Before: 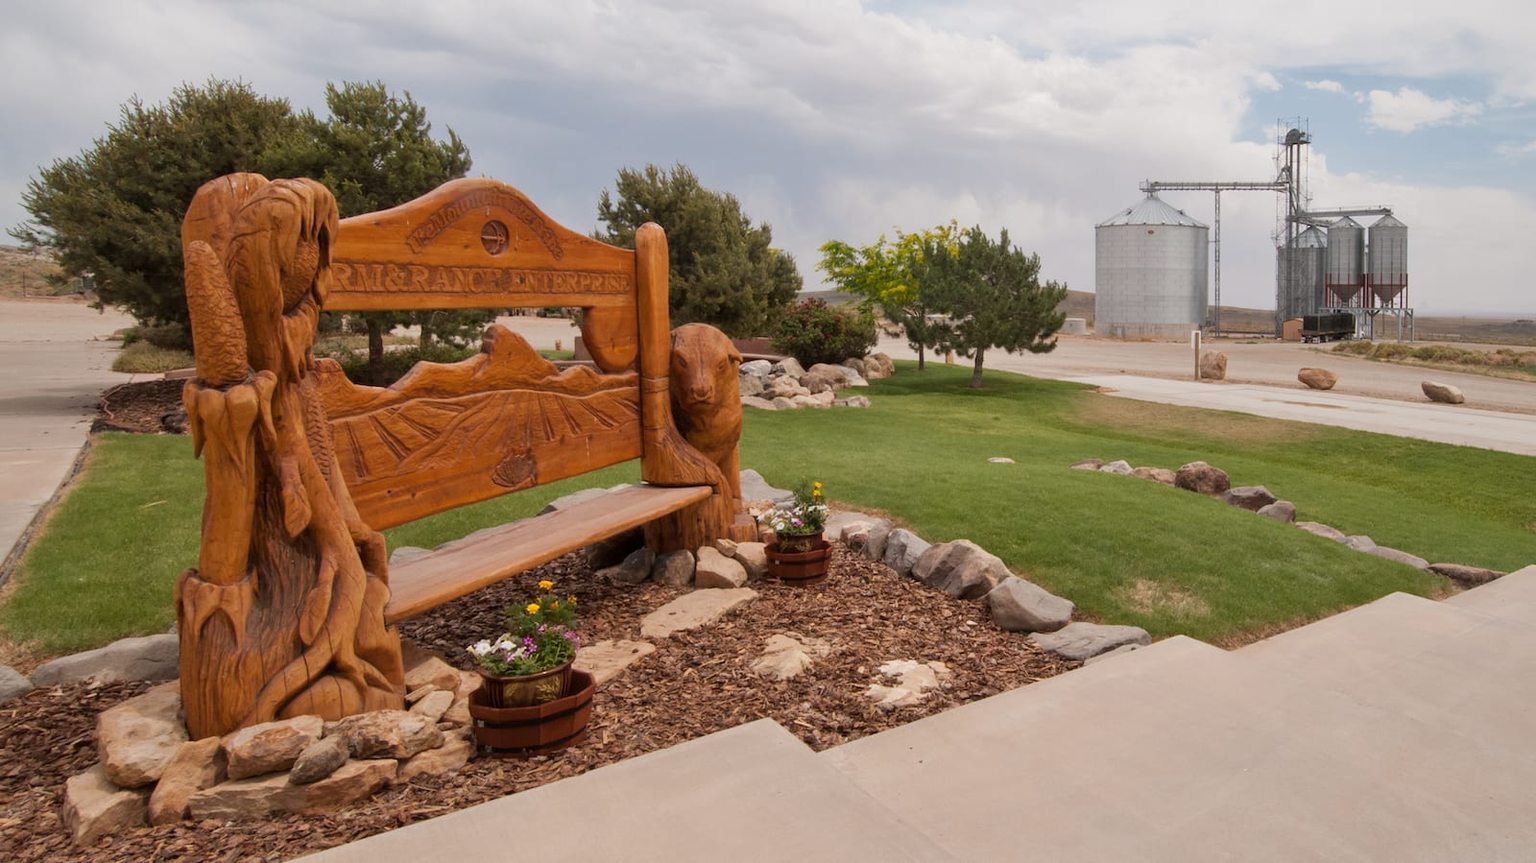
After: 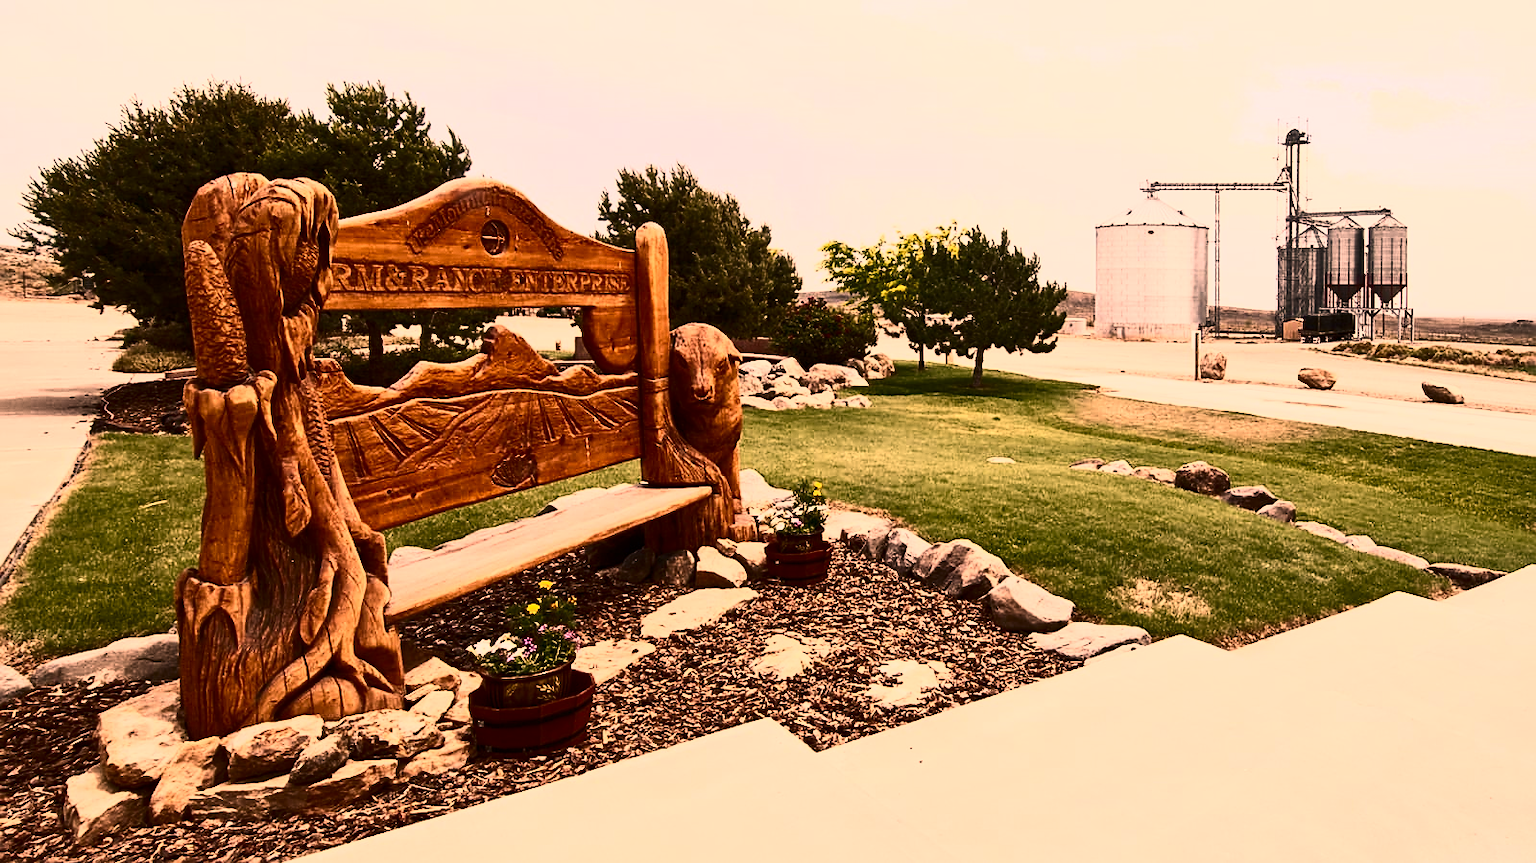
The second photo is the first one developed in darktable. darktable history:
sharpen: amount 0.6
contrast brightness saturation: contrast 0.93, brightness 0.2
color correction: highlights a* 21.88, highlights b* 22.25
